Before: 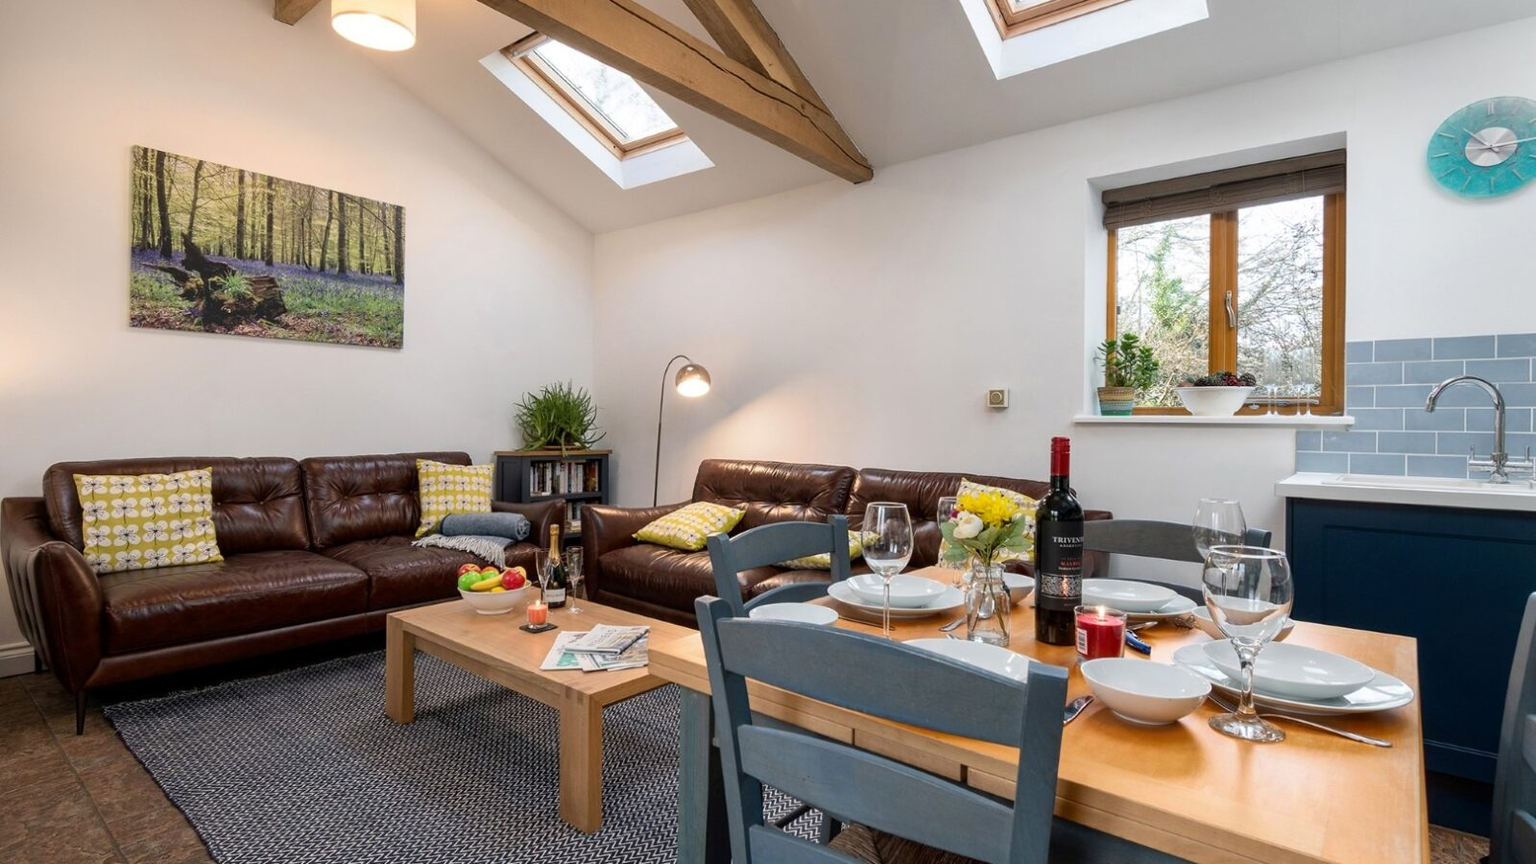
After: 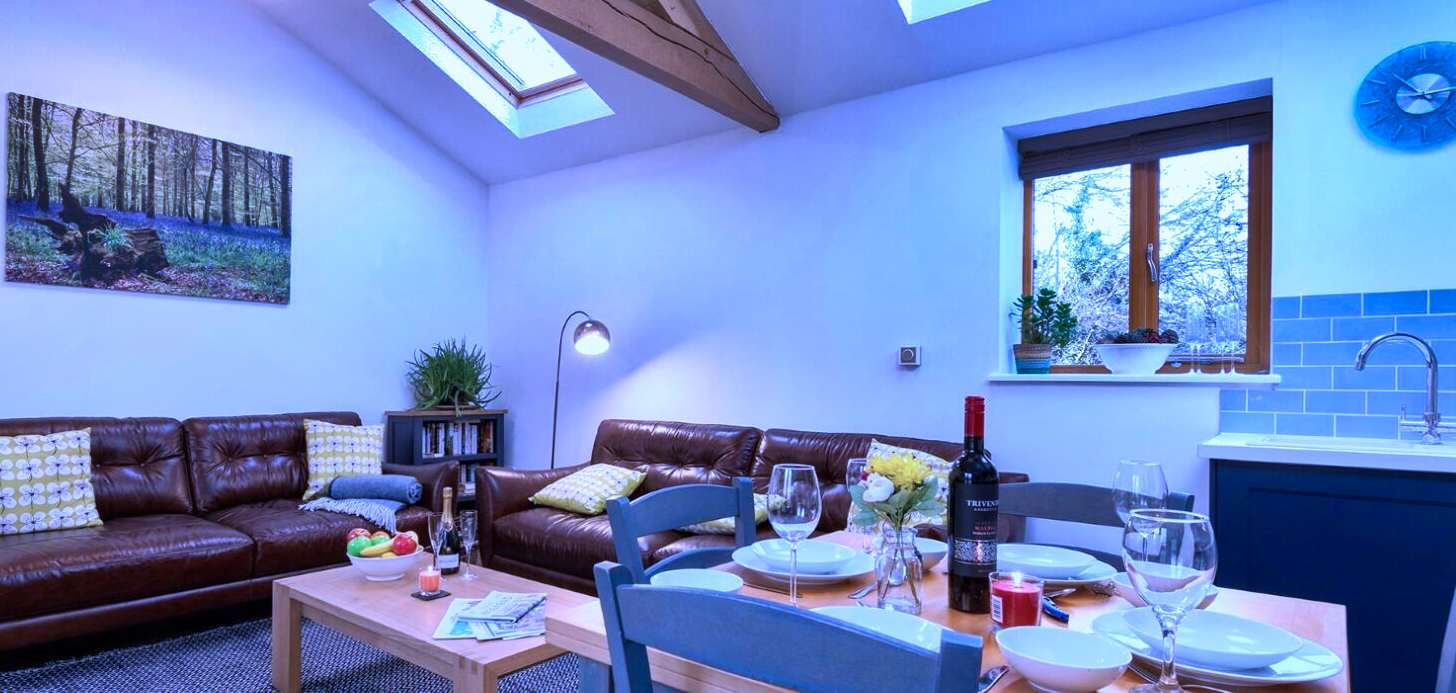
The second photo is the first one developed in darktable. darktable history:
shadows and highlights: radius 108.52, shadows 44.07, highlights -67.8, low approximation 0.01, soften with gaussian
crop: left 8.155%, top 6.611%, bottom 15.385%
color calibration: output R [1.063, -0.012, -0.003, 0], output B [-0.079, 0.047, 1, 0], illuminant custom, x 0.46, y 0.43, temperature 2642.66 K
exposure: black level correction 0, exposure 0.2 EV, compensate exposure bias true, compensate highlight preservation false
